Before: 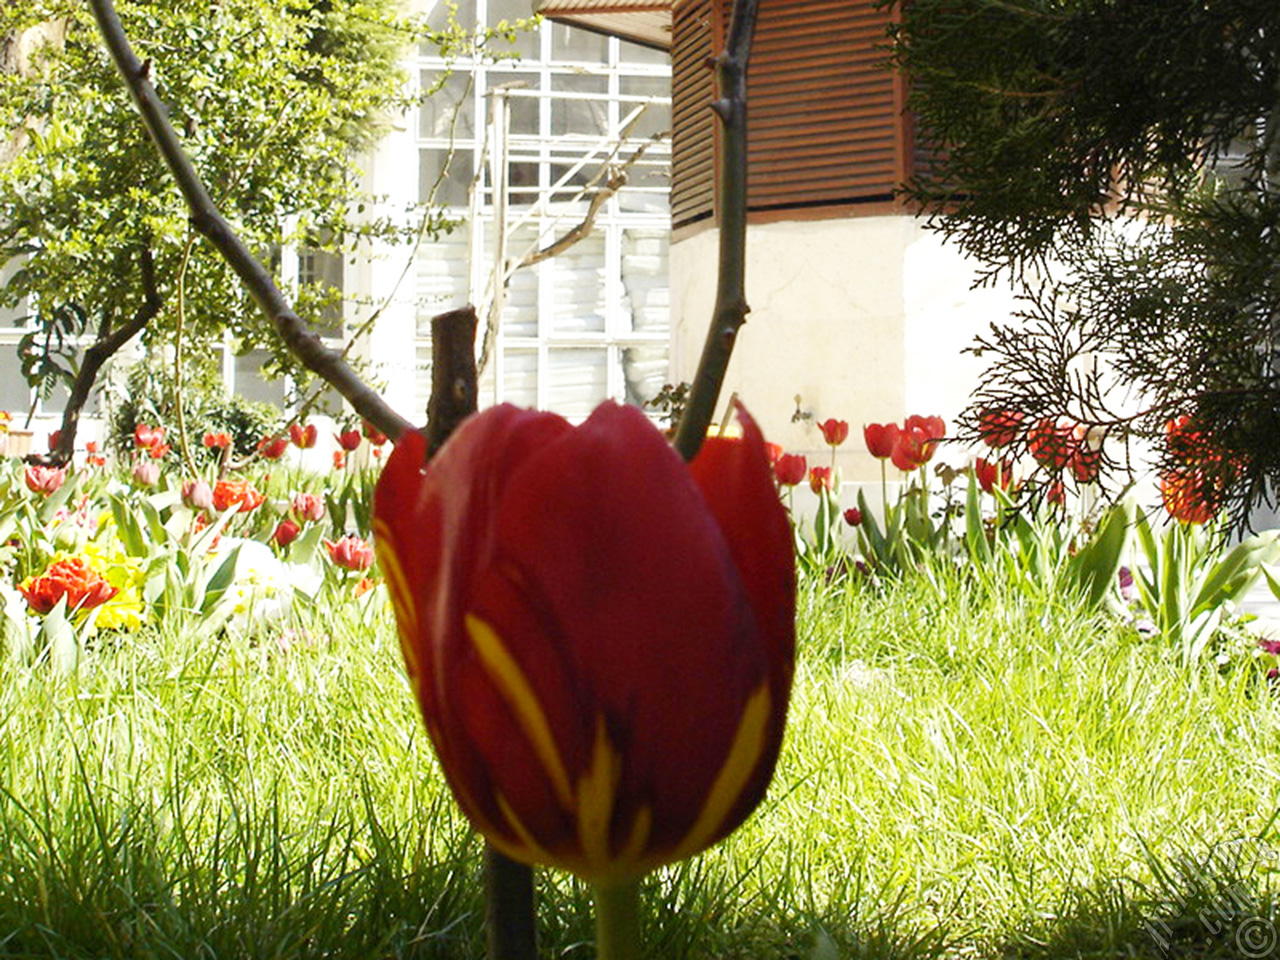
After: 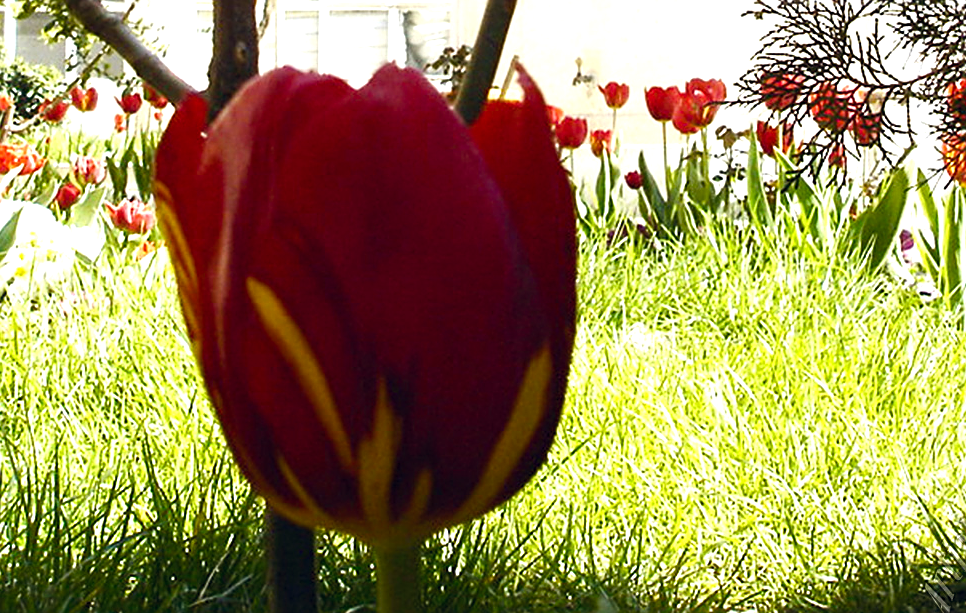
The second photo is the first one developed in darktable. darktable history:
crop and rotate: left 17.187%, top 35.2%, right 7.321%, bottom 0.92%
tone equalizer: -8 EV -0.542 EV
color balance rgb: global offset › chroma 0.064%, global offset › hue 253.84°, linear chroma grading › mid-tones 7.257%, perceptual saturation grading › global saturation 15.302%, perceptual saturation grading › highlights -19.233%, perceptual saturation grading › shadows 20.438%, perceptual brilliance grading › highlights 13.461%, perceptual brilliance grading › mid-tones 8.546%, perceptual brilliance grading › shadows -17.887%
sharpen: on, module defaults
